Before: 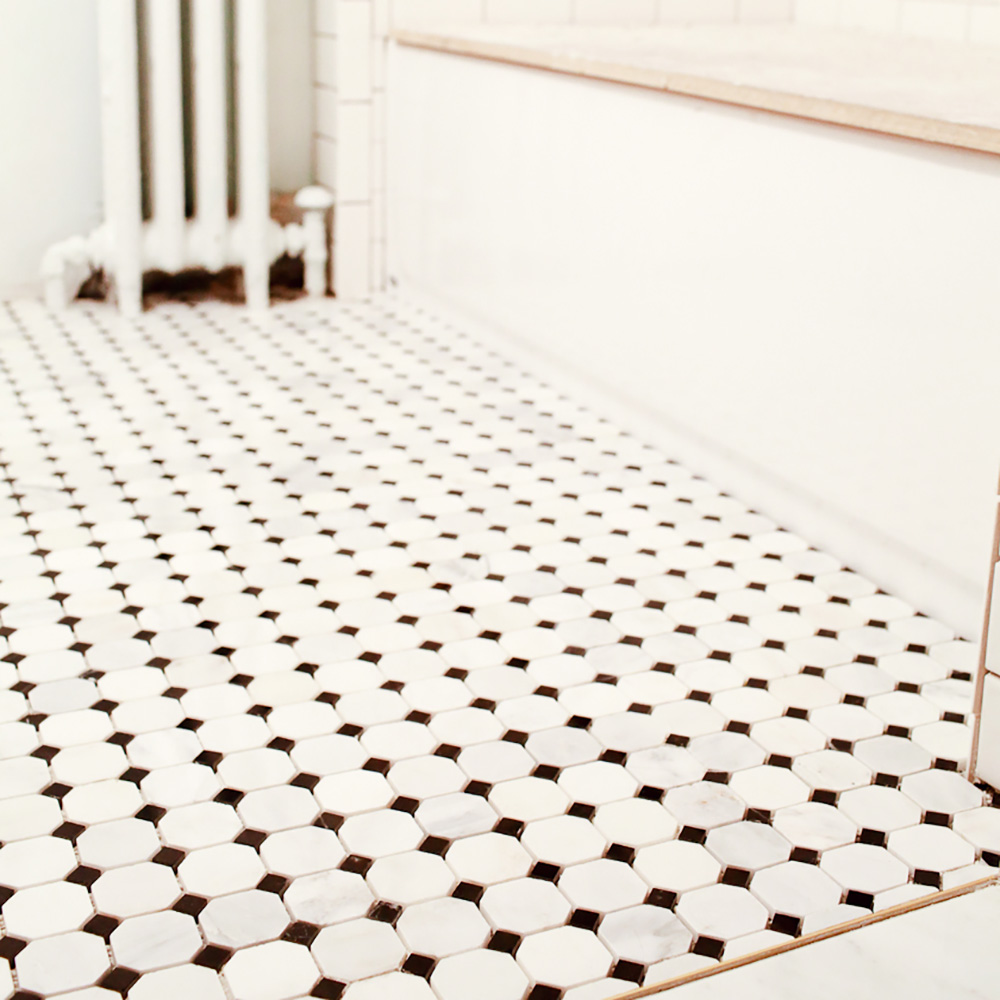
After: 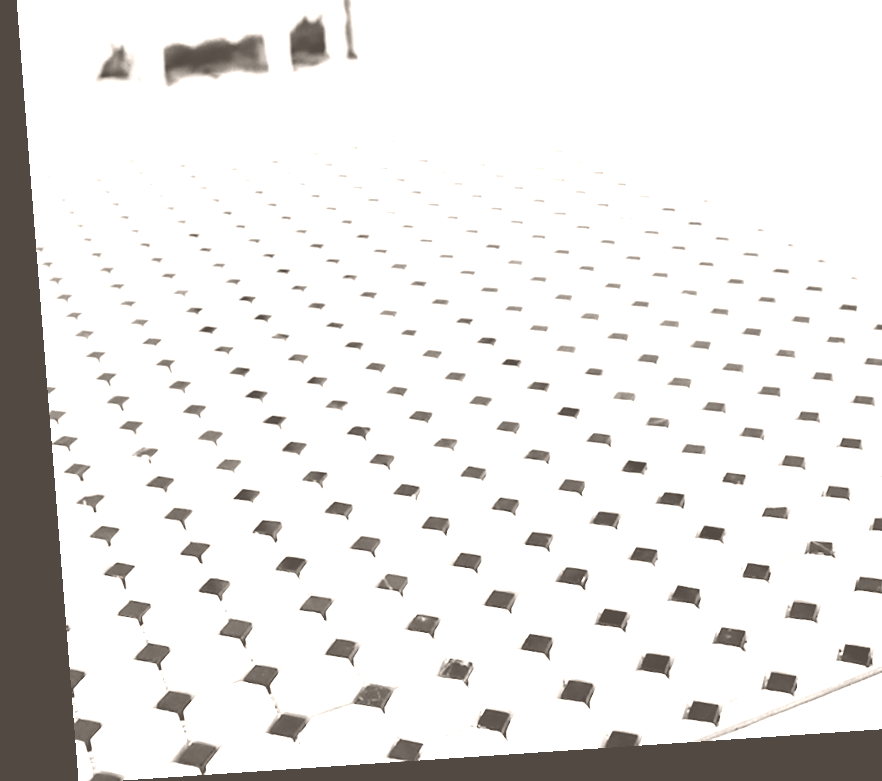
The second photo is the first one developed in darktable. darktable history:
crop: top 26.531%, right 17.959%
colorize: hue 34.49°, saturation 35.33%, source mix 100%, lightness 55%, version 1
white balance: red 1, blue 1
rotate and perspective: rotation -4.2°, shear 0.006, automatic cropping off
color balance rgb: perceptual saturation grading › global saturation 20%, perceptual saturation grading › highlights -50%, perceptual saturation grading › shadows 30%
tone equalizer: on, module defaults
